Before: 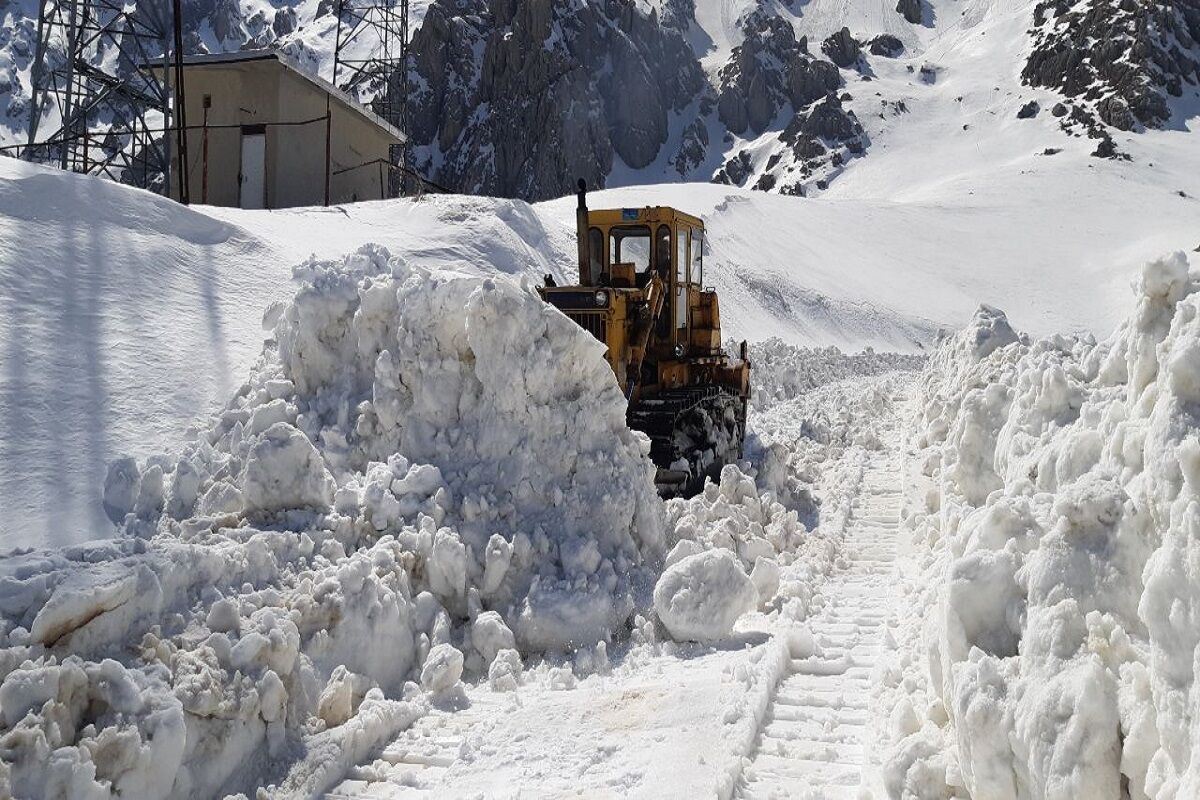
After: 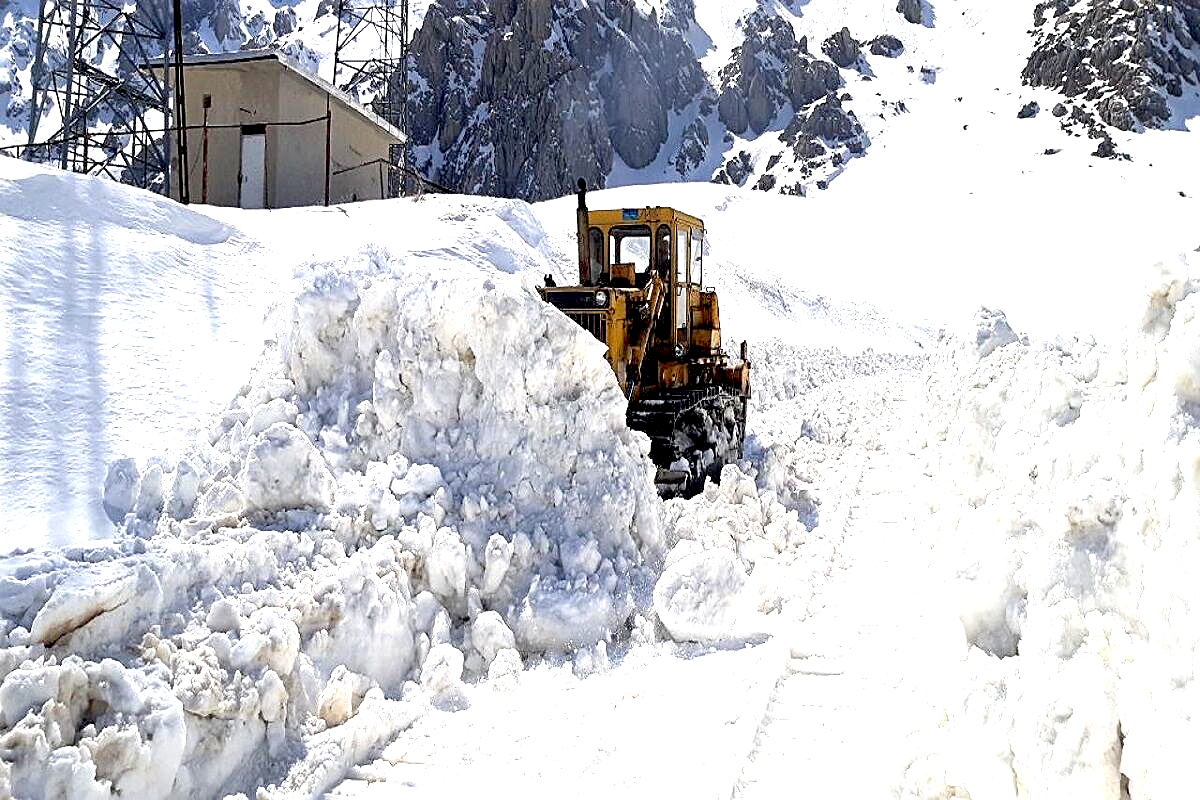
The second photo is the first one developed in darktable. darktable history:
sharpen: on, module defaults
exposure: black level correction 0.009, exposure 1.425 EV, compensate exposure bias true, compensate highlight preservation false
